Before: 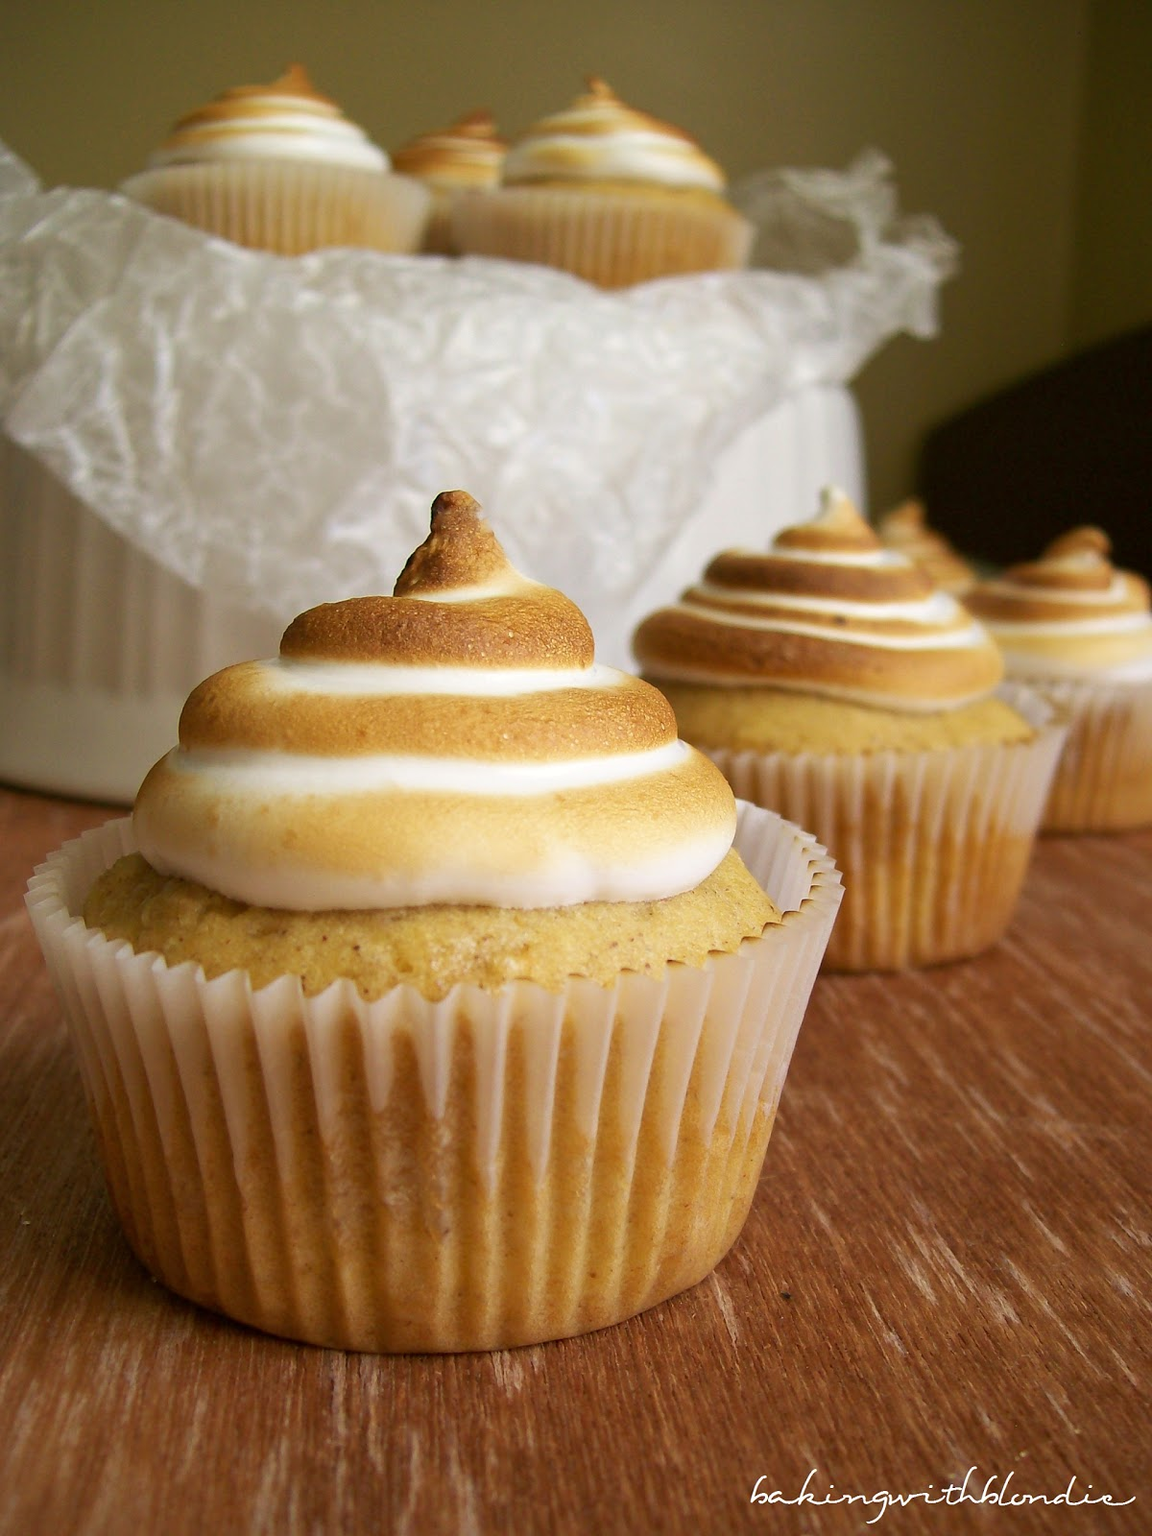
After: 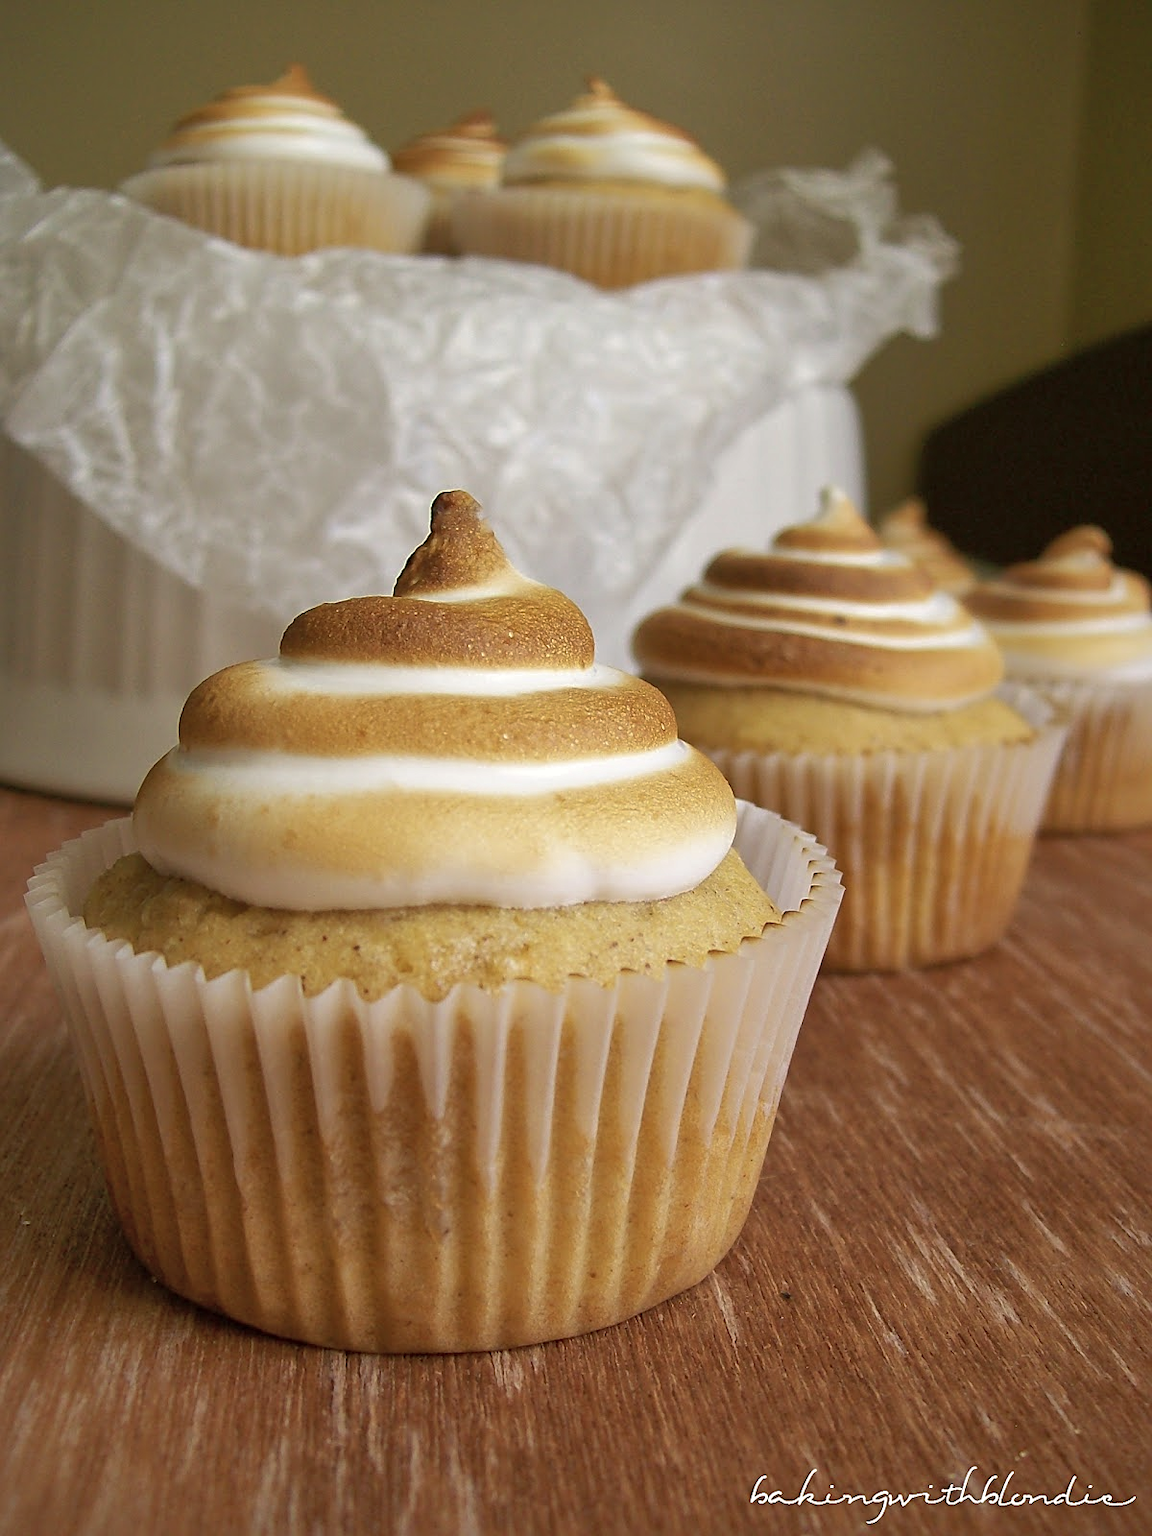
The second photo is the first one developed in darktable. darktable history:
sharpen: on, module defaults
shadows and highlights: on, module defaults
color correction: highlights b* 0.049, saturation 0.83
